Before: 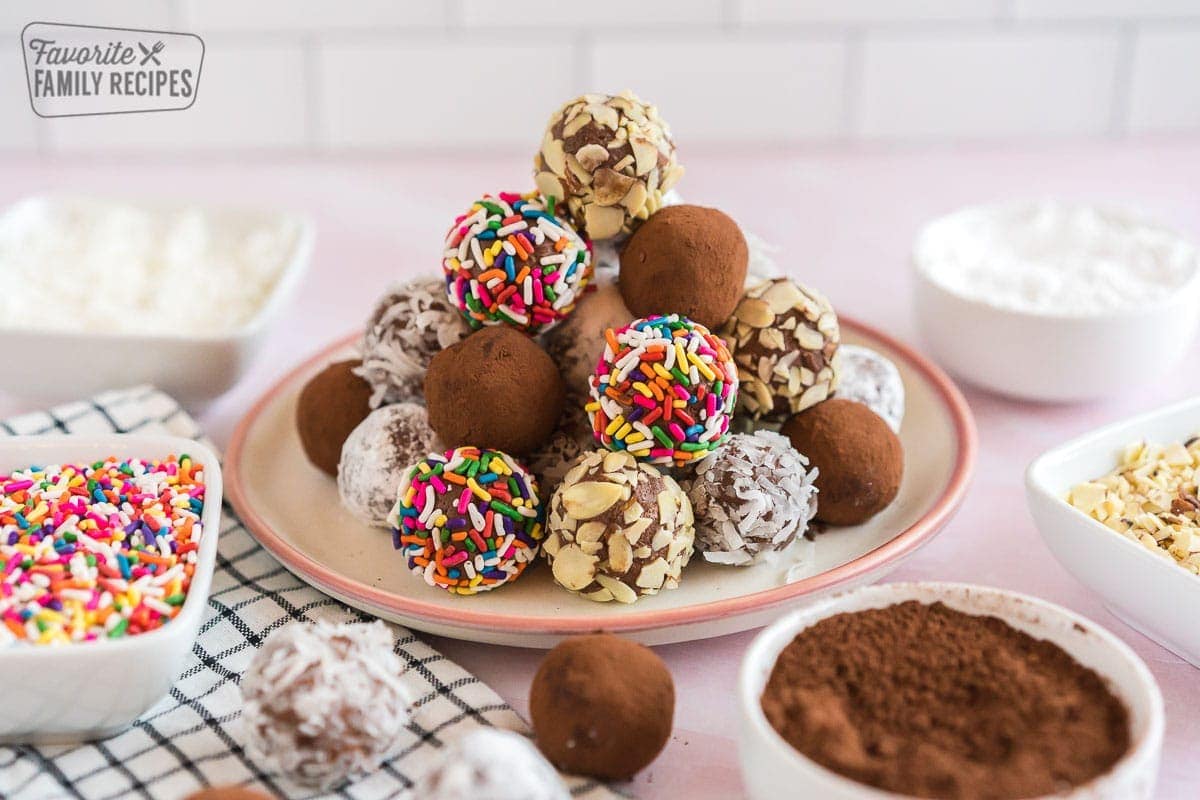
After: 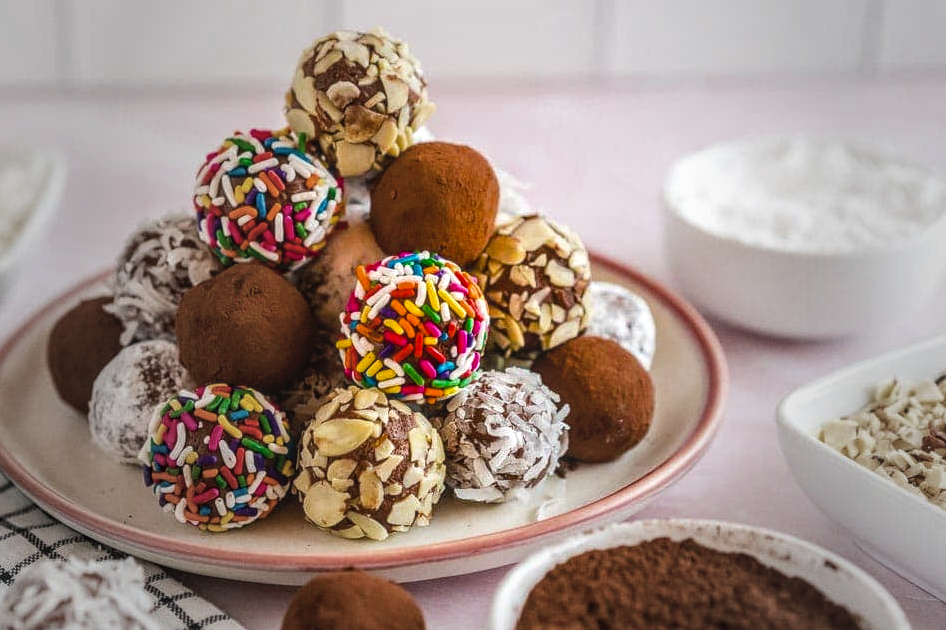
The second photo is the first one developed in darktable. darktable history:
crop and rotate: left 20.766%, top 7.88%, right 0.386%, bottom 13.287%
color balance rgb: perceptual saturation grading › global saturation 19.806%, global vibrance 9.956%, contrast 14.602%, saturation formula JzAzBz (2021)
vignetting: fall-off start 16.66%, fall-off radius 100.64%, width/height ratio 0.711
local contrast: highlights 5%, shadows 0%, detail 134%
